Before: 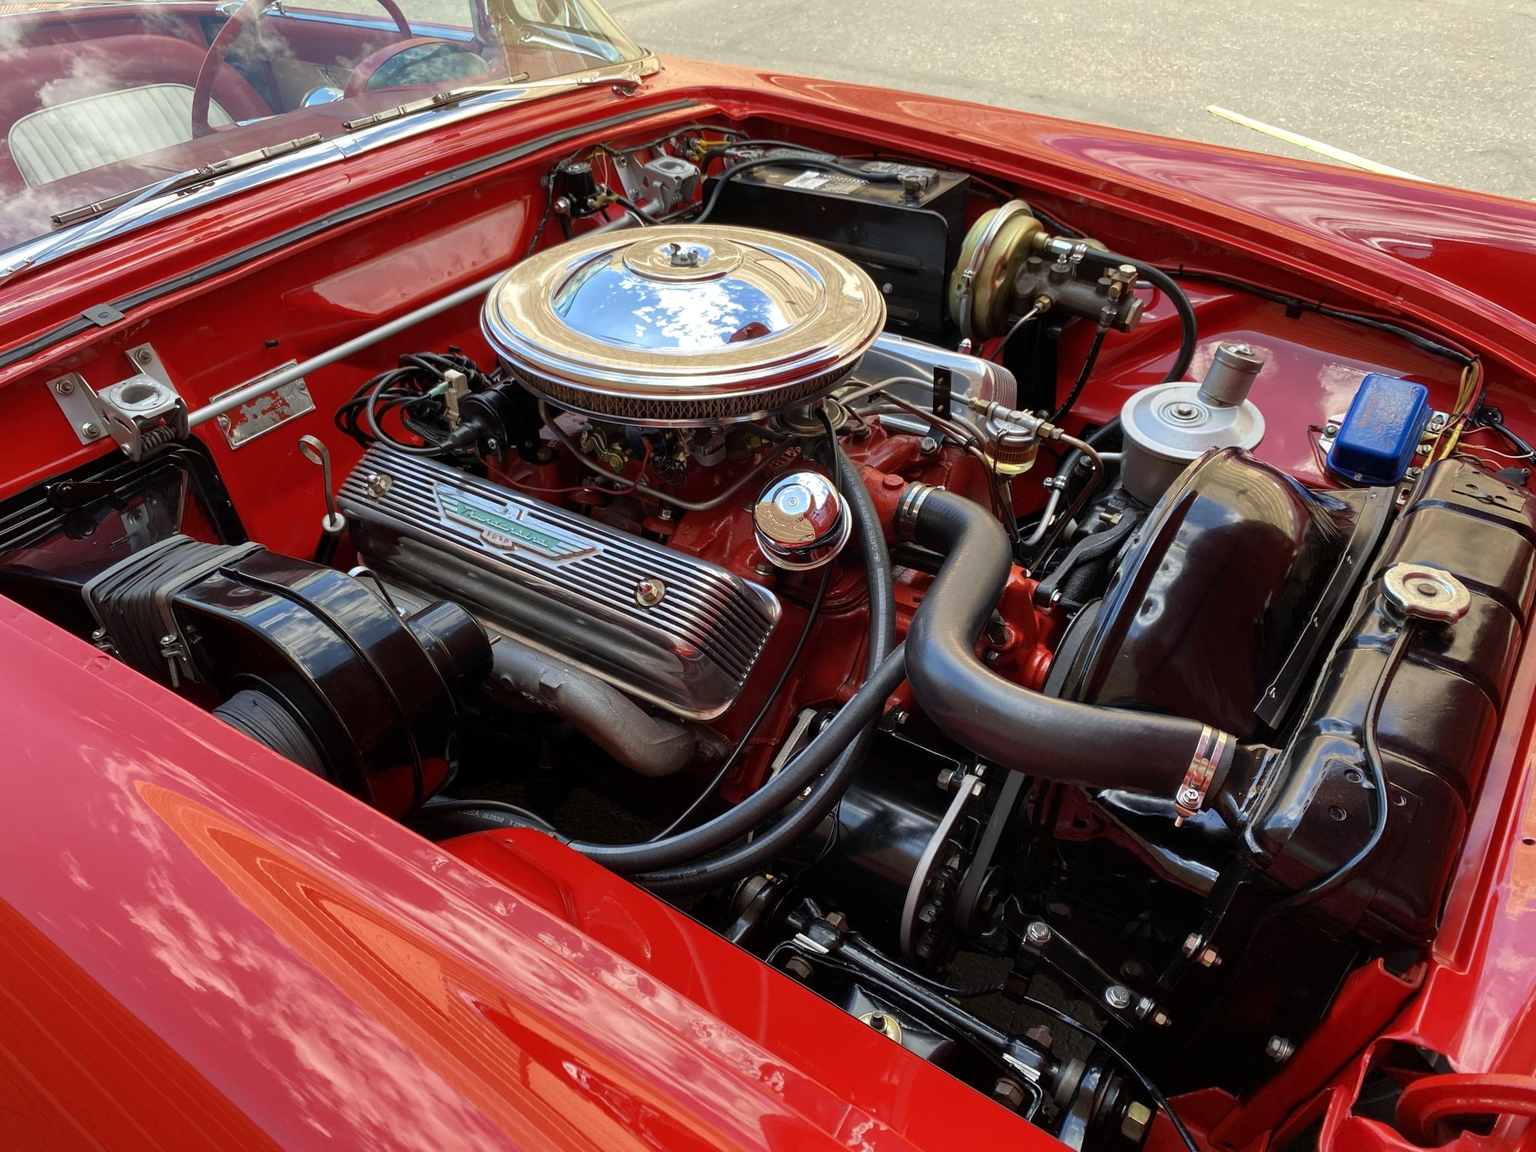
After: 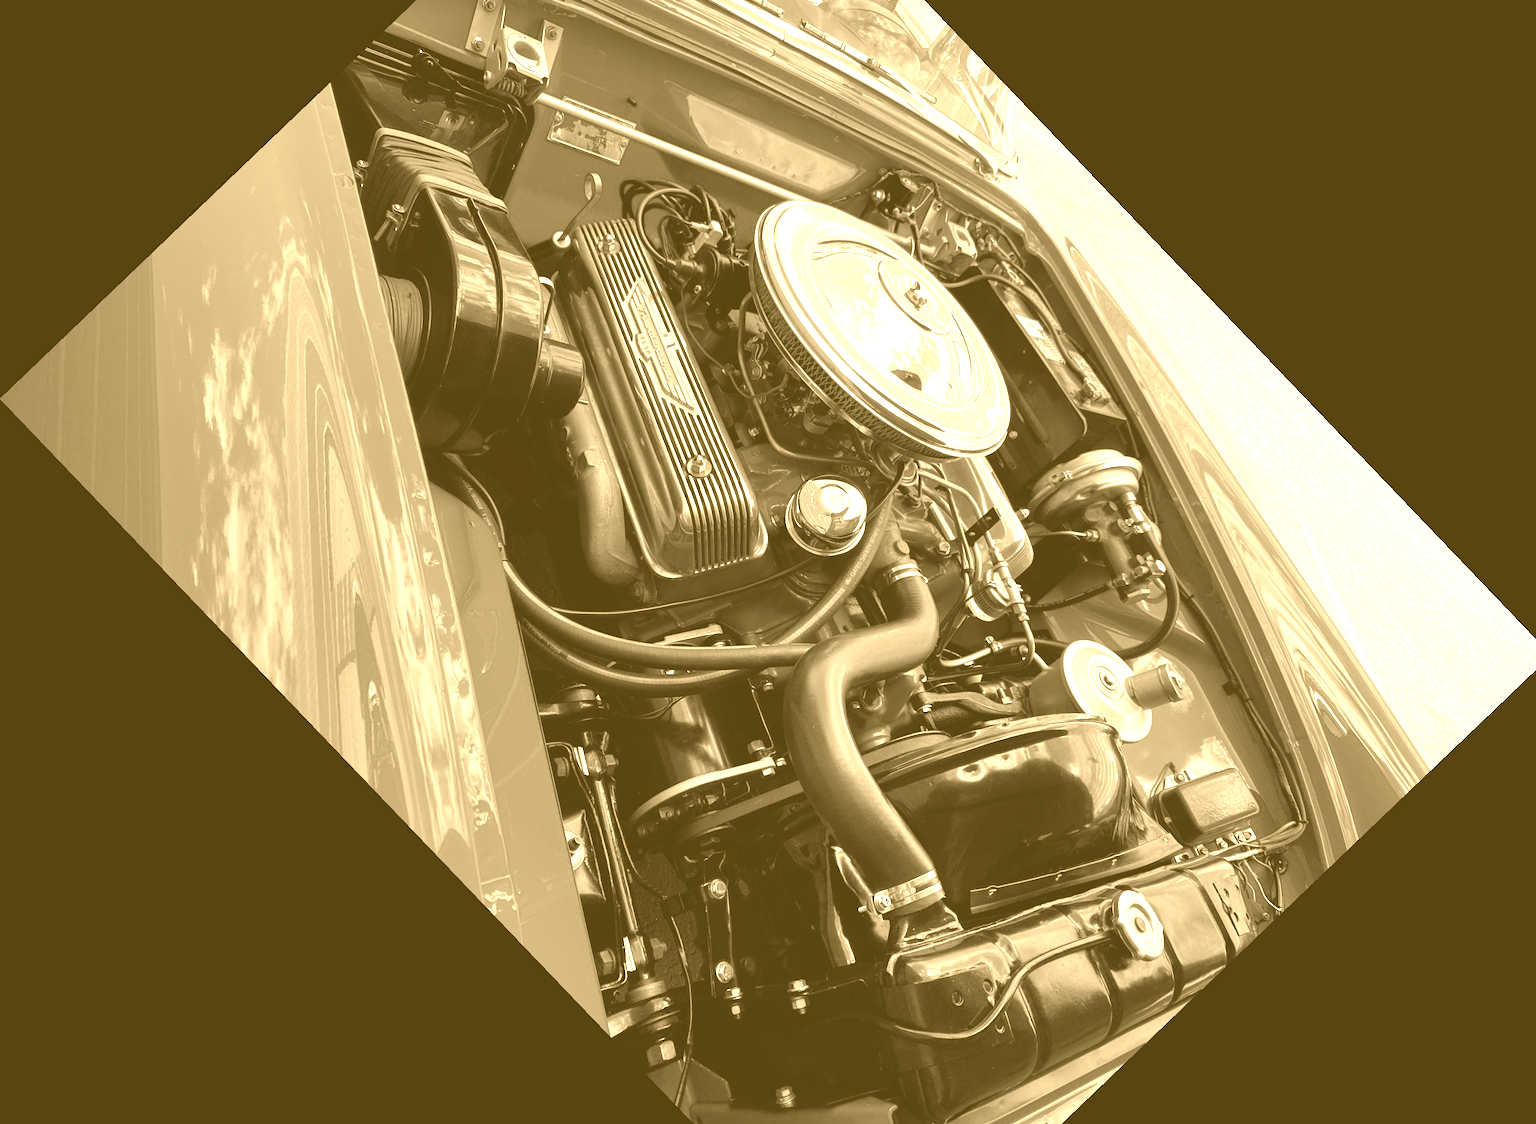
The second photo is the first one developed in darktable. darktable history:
crop and rotate: angle -46.26°, top 16.234%, right 0.912%, bottom 11.704%
colorize: hue 36°, source mix 100%
shadows and highlights: shadows 0, highlights 40
